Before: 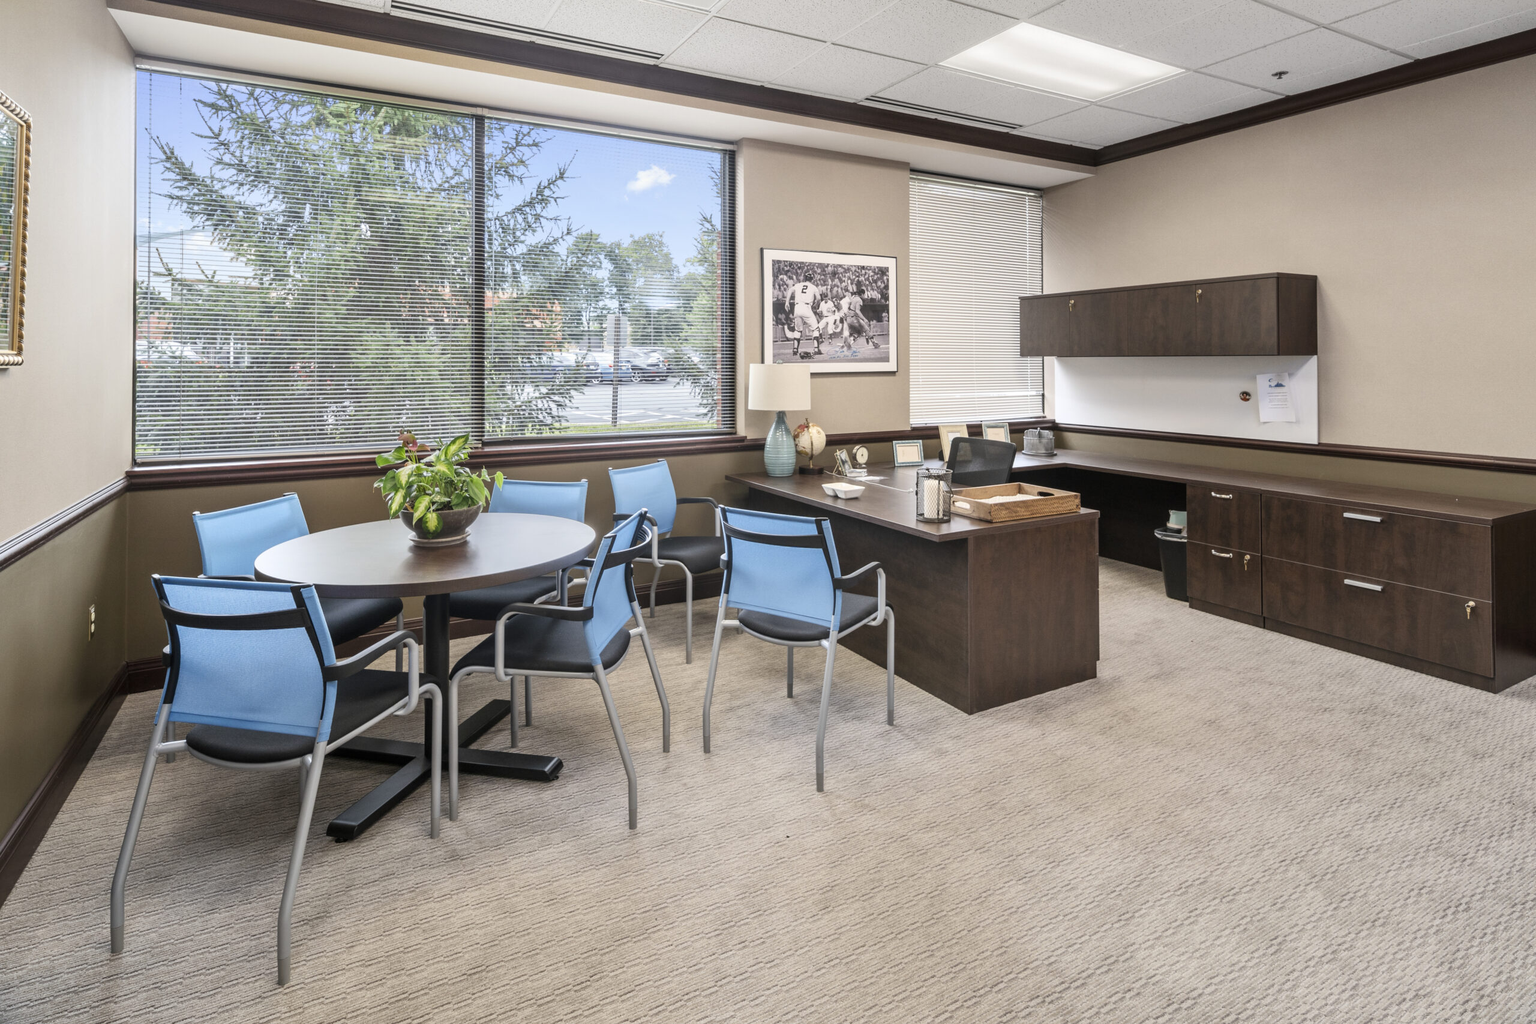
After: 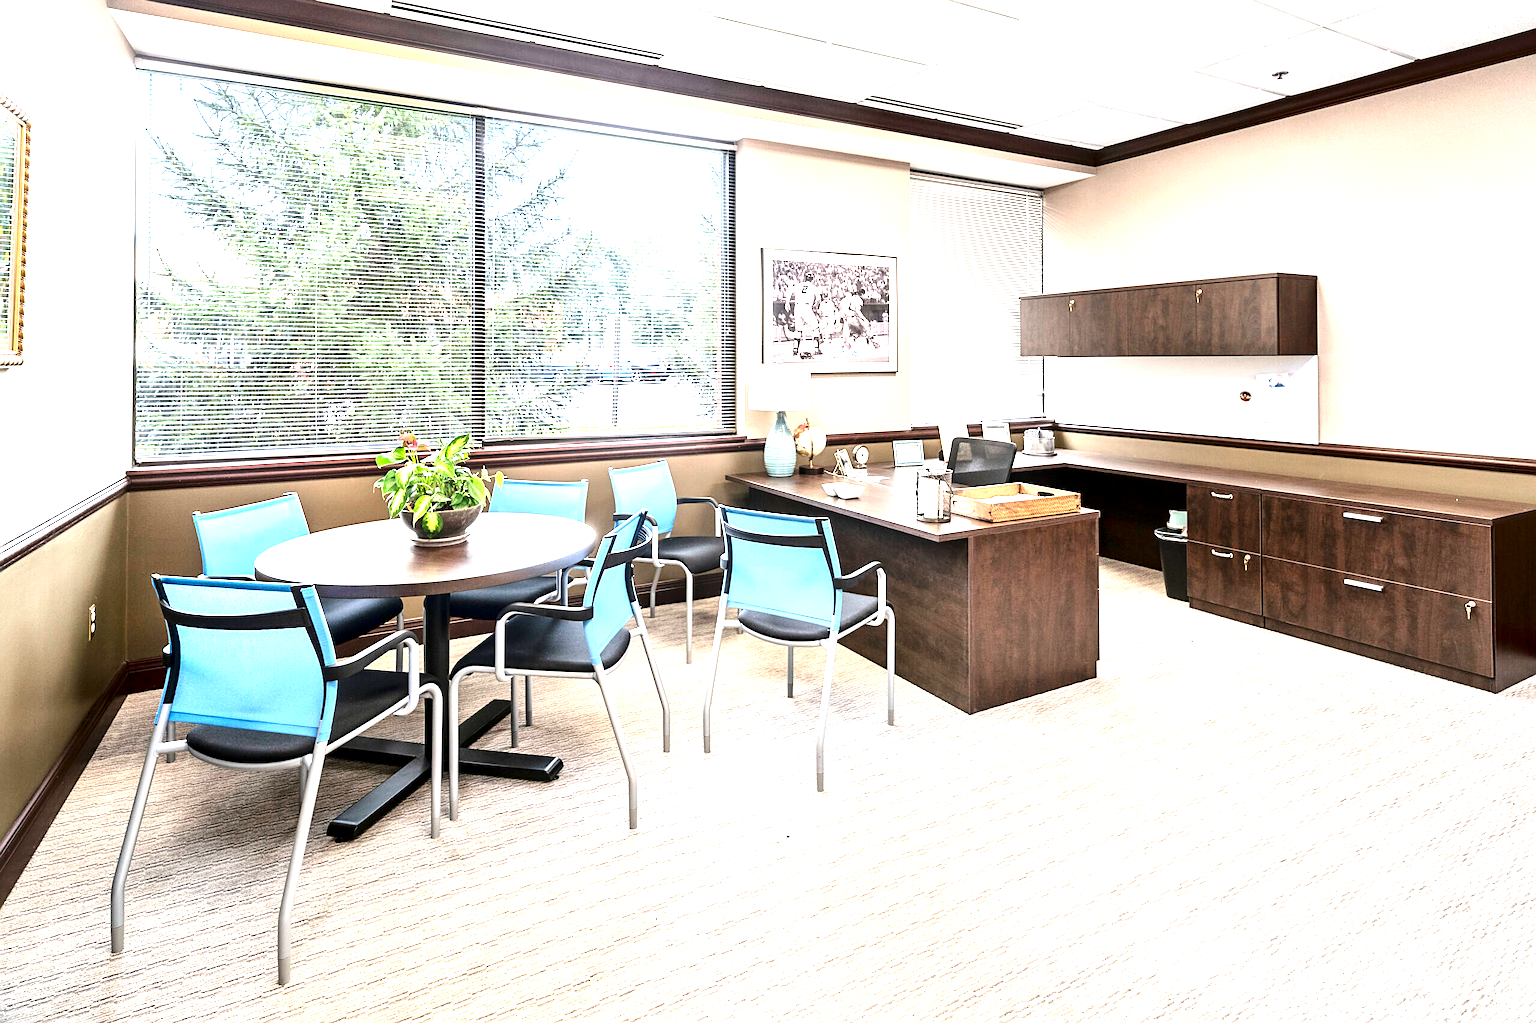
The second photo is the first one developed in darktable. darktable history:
exposure: black level correction 0.001, exposure 1.724 EV, compensate highlight preservation false
local contrast: mode bilateral grid, contrast 21, coarseness 50, detail 120%, midtone range 0.2
sharpen: on, module defaults
contrast brightness saturation: contrast 0.203, brightness -0.111, saturation 0.097
